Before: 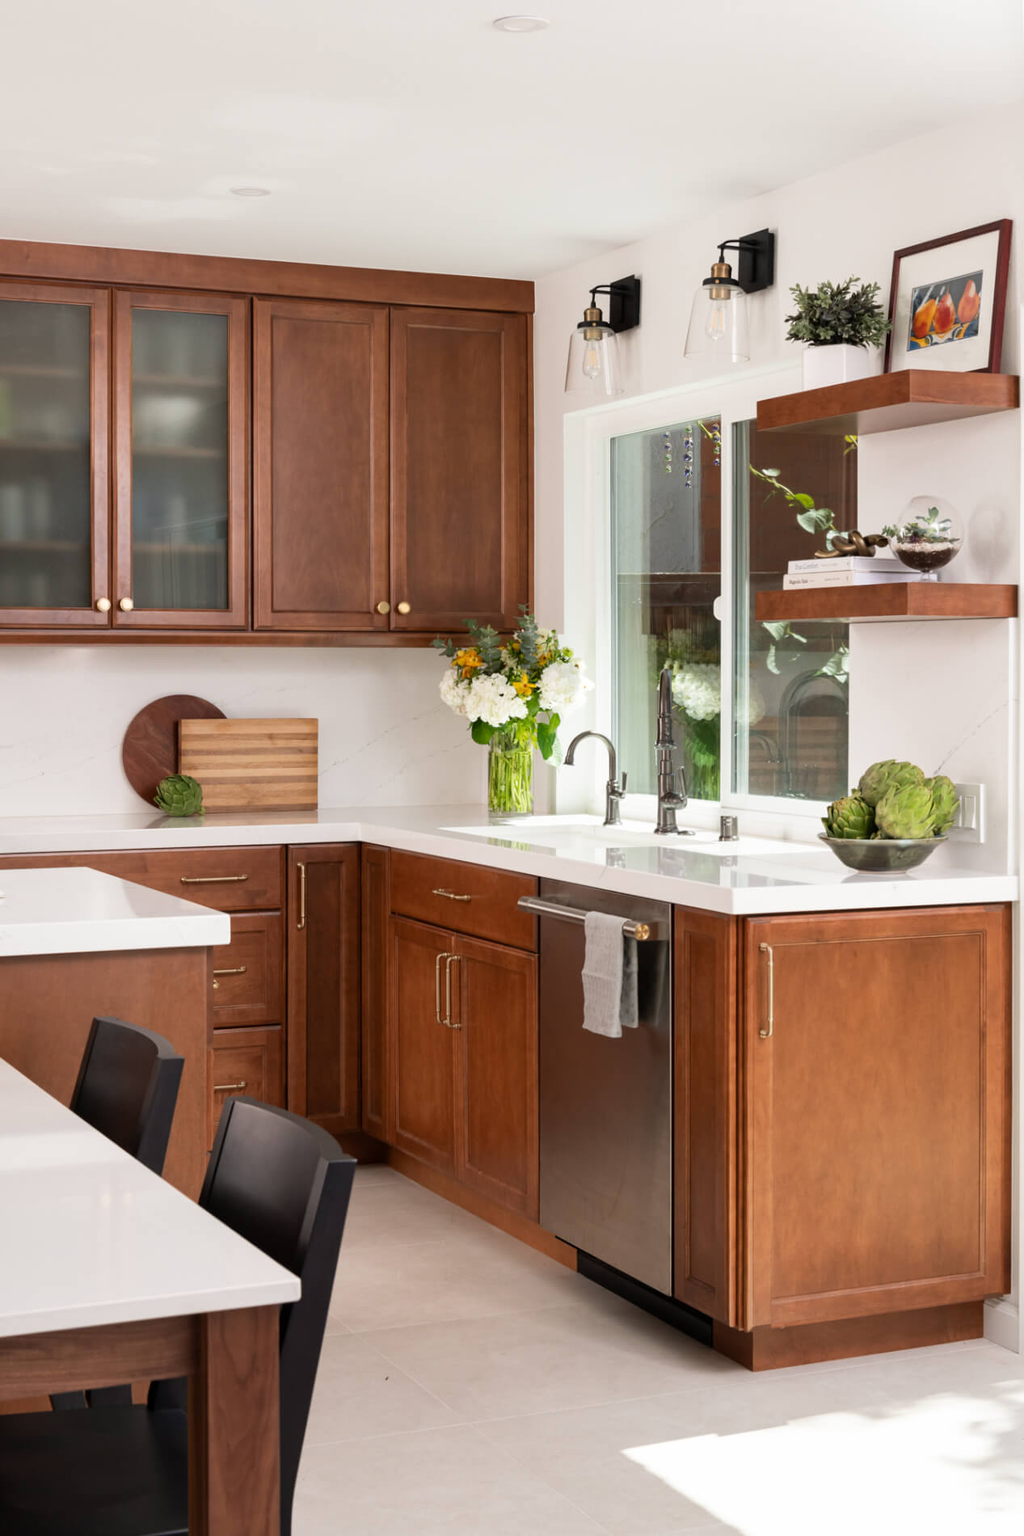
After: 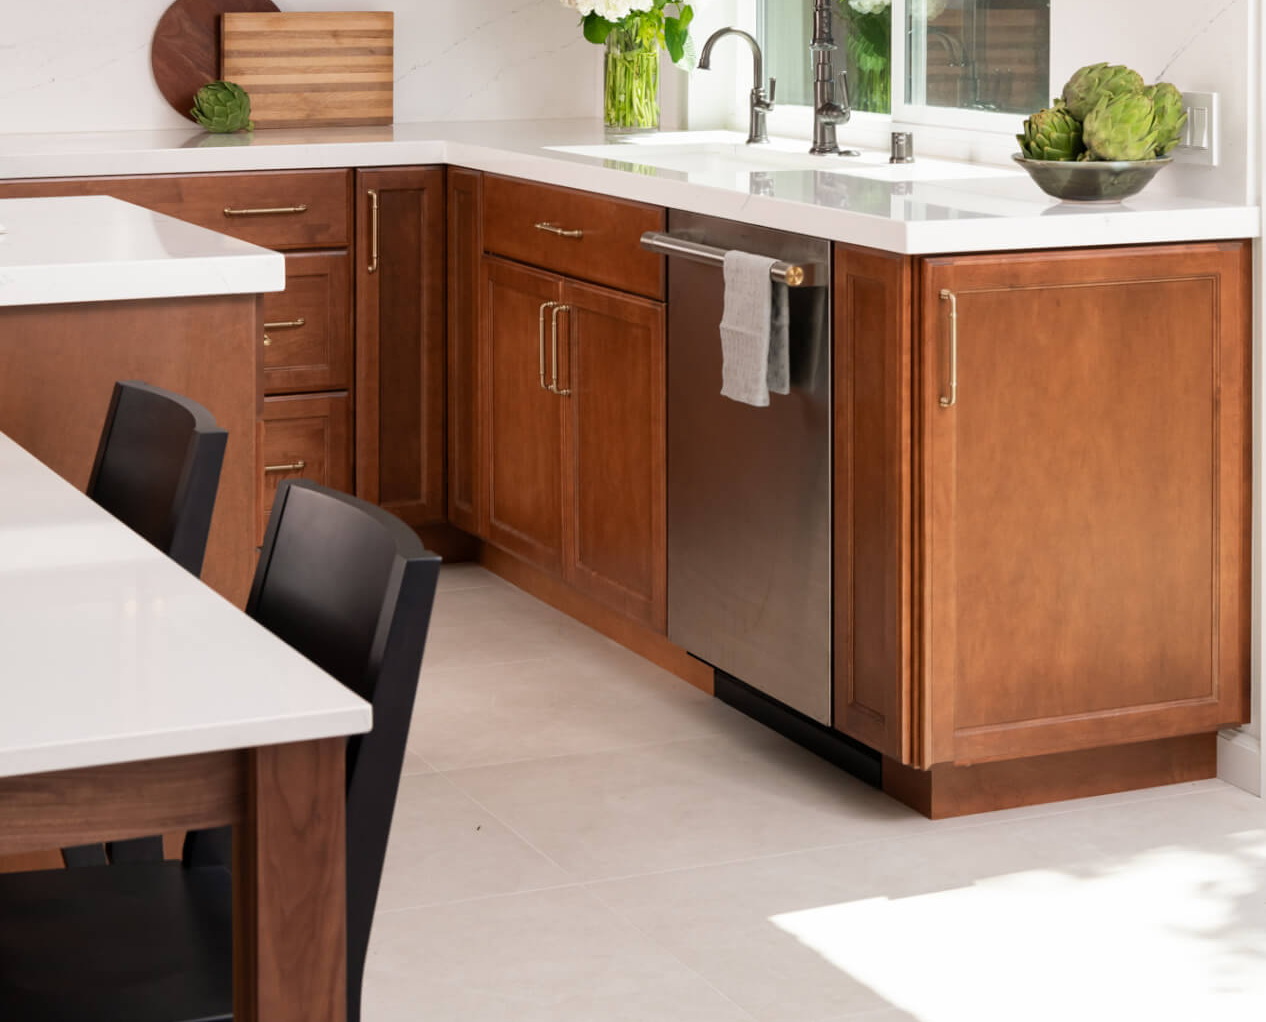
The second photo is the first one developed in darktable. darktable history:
crop and rotate: top 46.178%, right 0.021%
